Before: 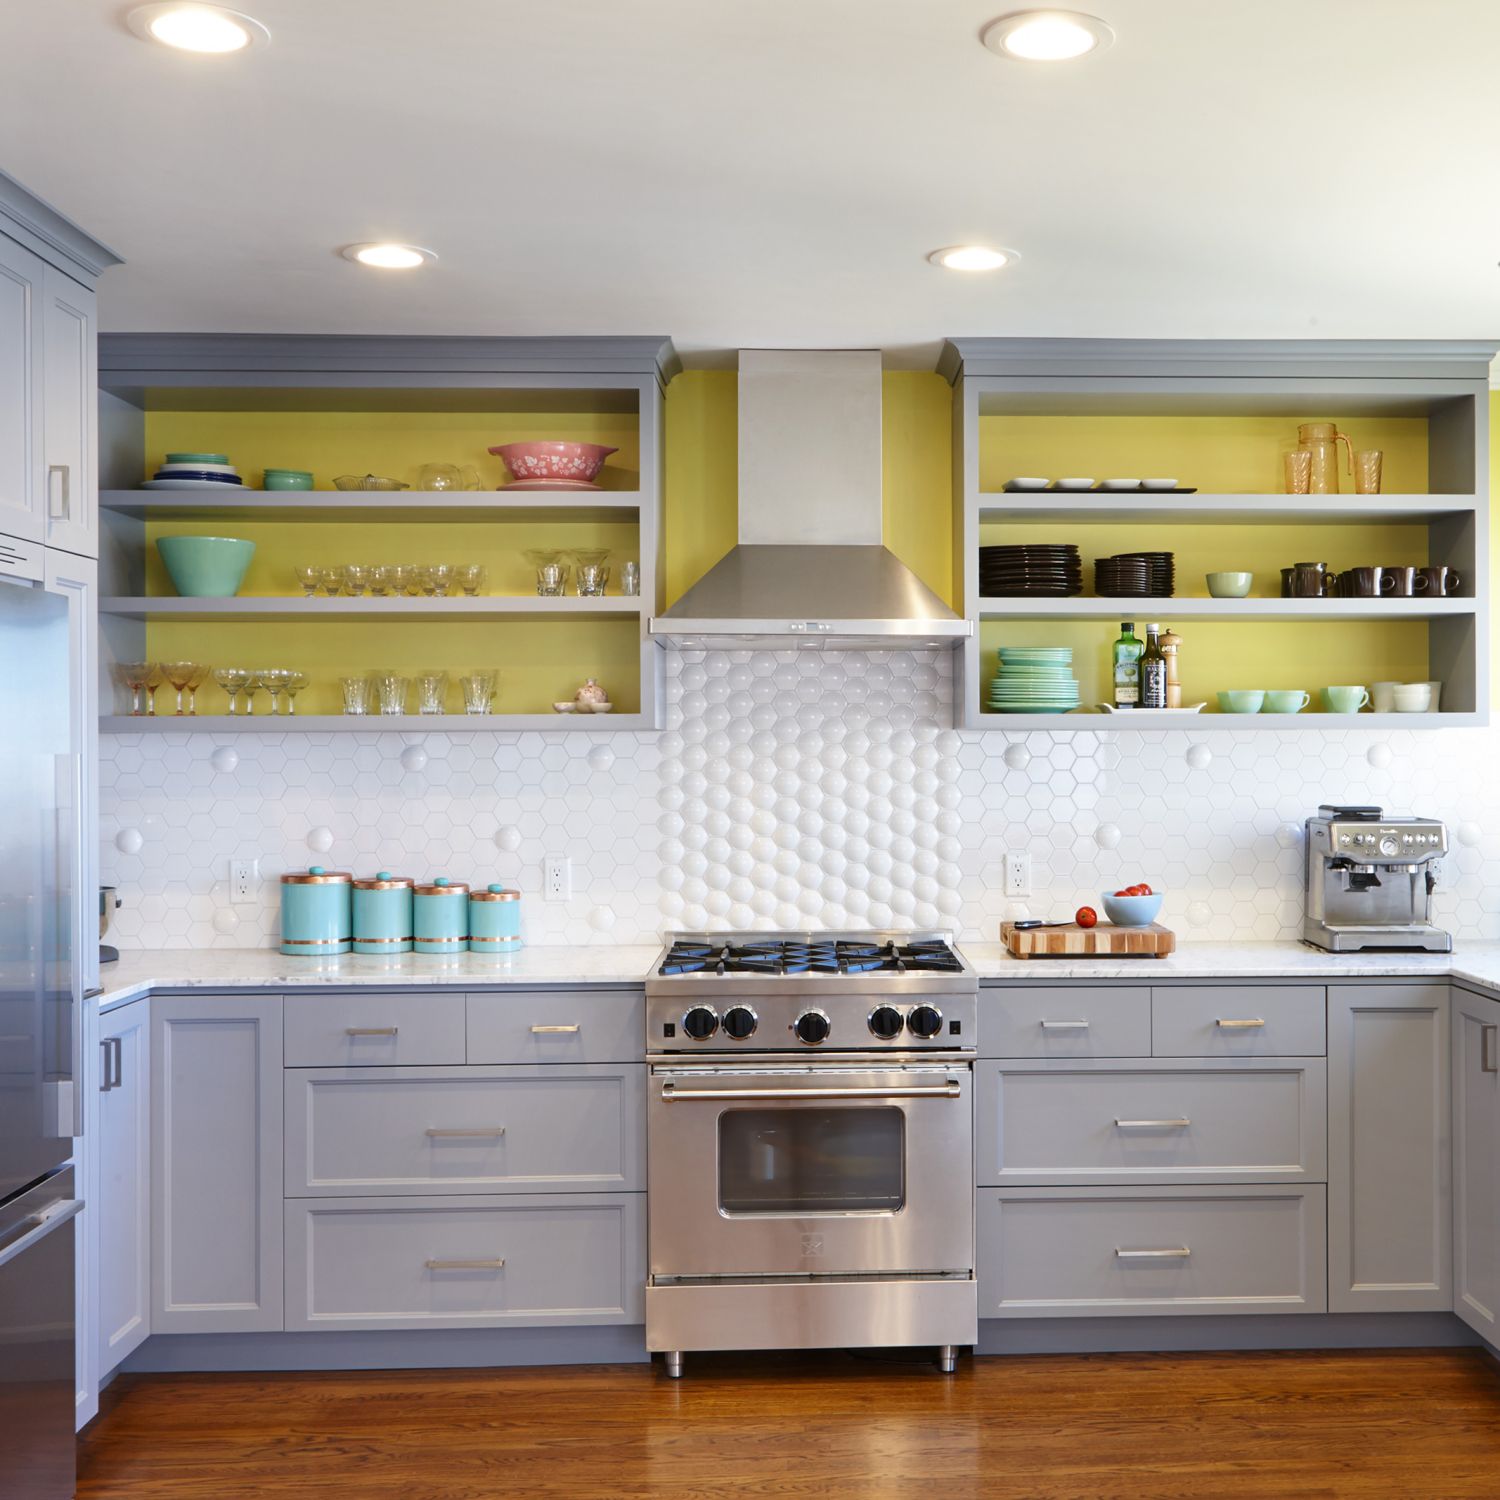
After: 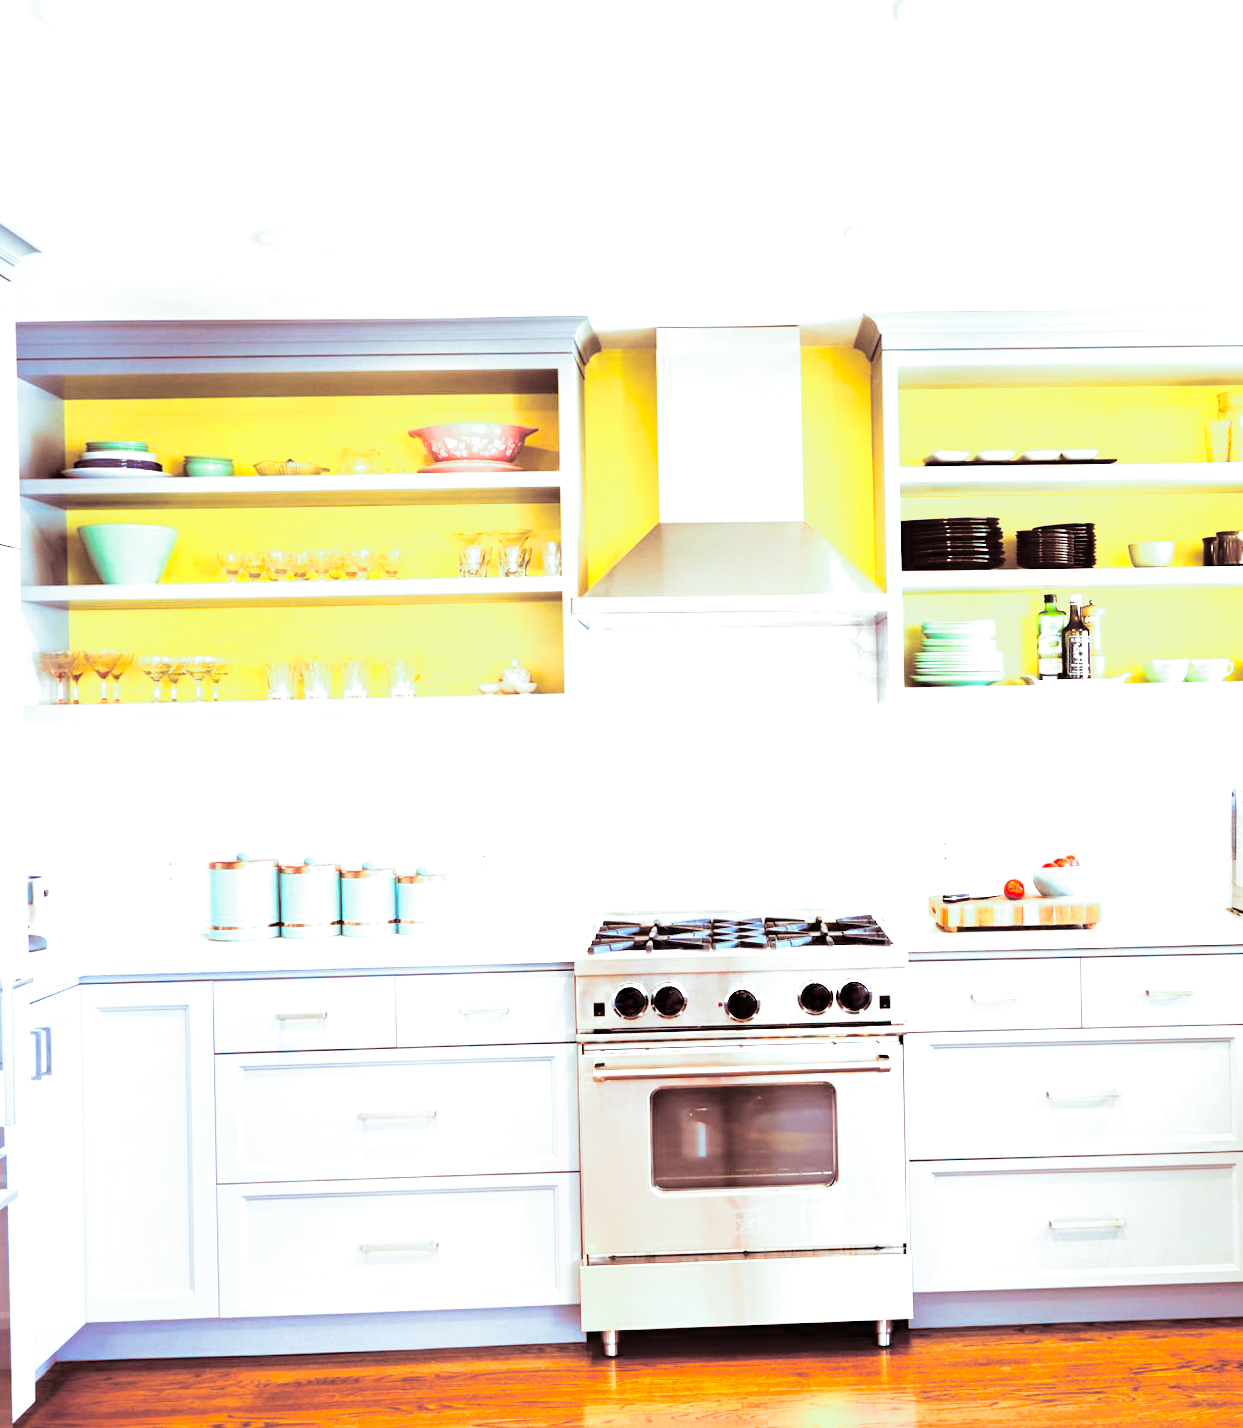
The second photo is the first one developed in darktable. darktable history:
exposure: black level correction 0.016, exposure 1.774 EV, compensate highlight preservation false
velvia: on, module defaults
crop and rotate: angle 1°, left 4.281%, top 0.642%, right 11.383%, bottom 2.486%
local contrast: mode bilateral grid, contrast 20, coarseness 50, detail 120%, midtone range 0.2
contrast brightness saturation: contrast 0.2, brightness 0.16, saturation 0.22
split-toning: shadows › saturation 0.3, highlights › hue 180°, highlights › saturation 0.3, compress 0%
